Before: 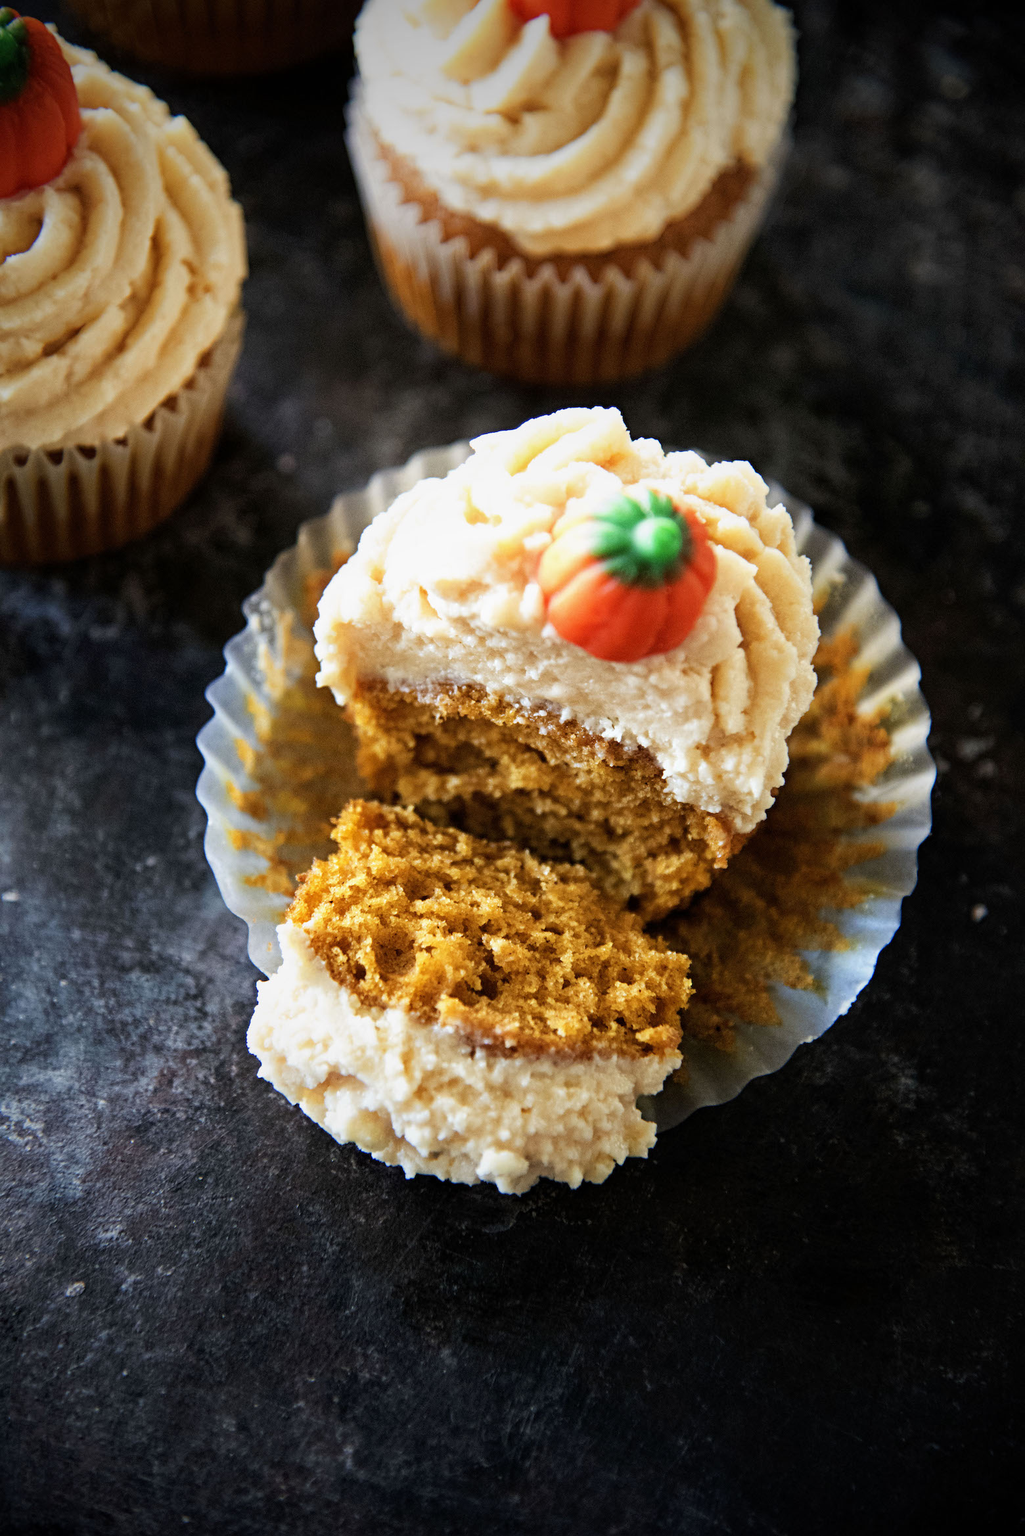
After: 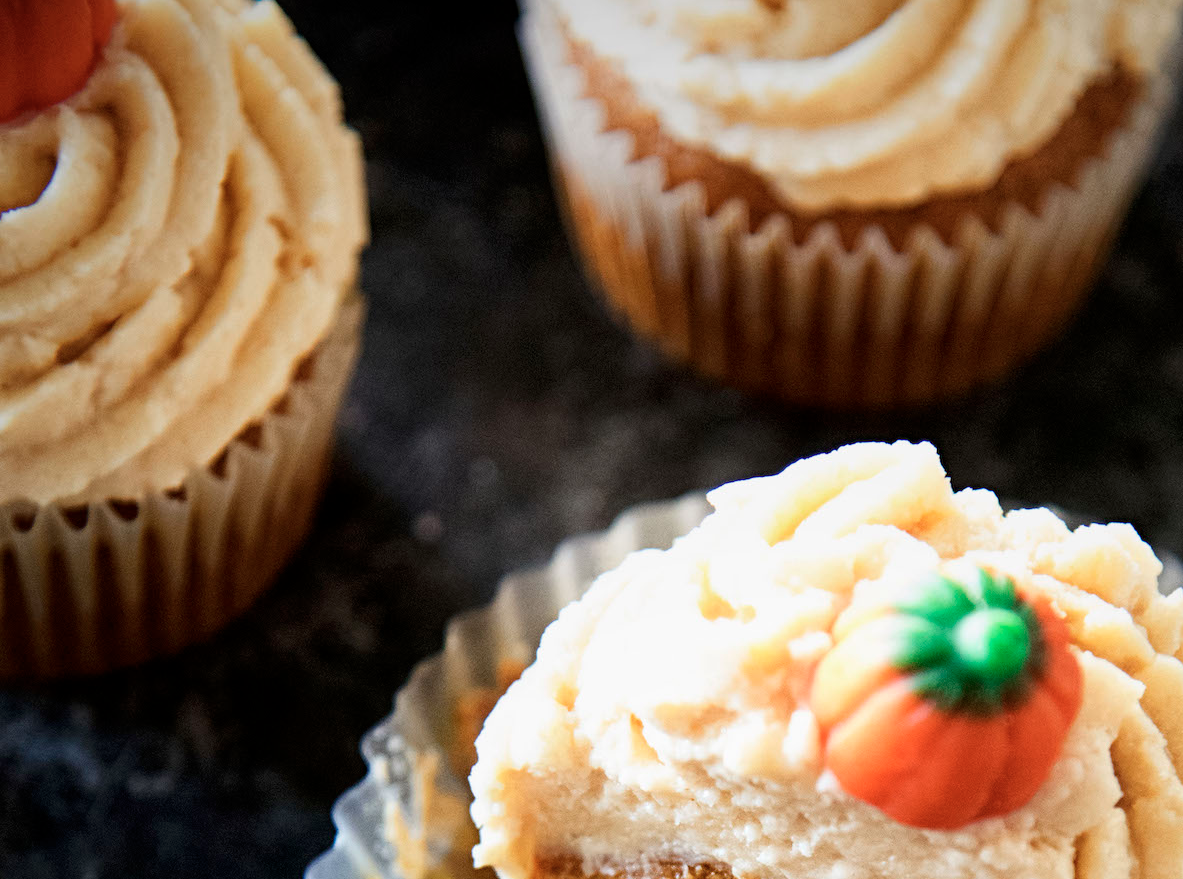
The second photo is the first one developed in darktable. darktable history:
contrast brightness saturation: contrast 0.105, saturation -0.155
crop: left 0.541%, top 7.628%, right 23.622%, bottom 54.738%
